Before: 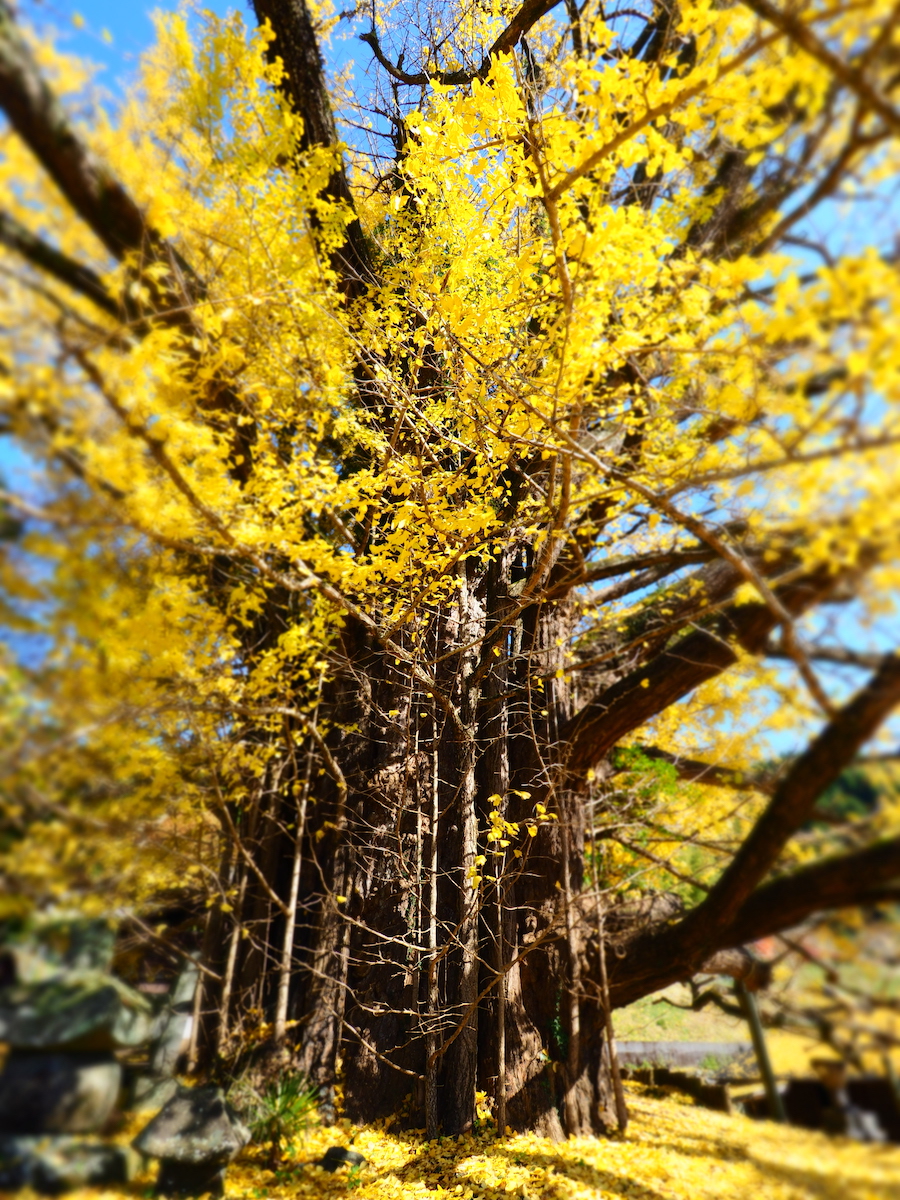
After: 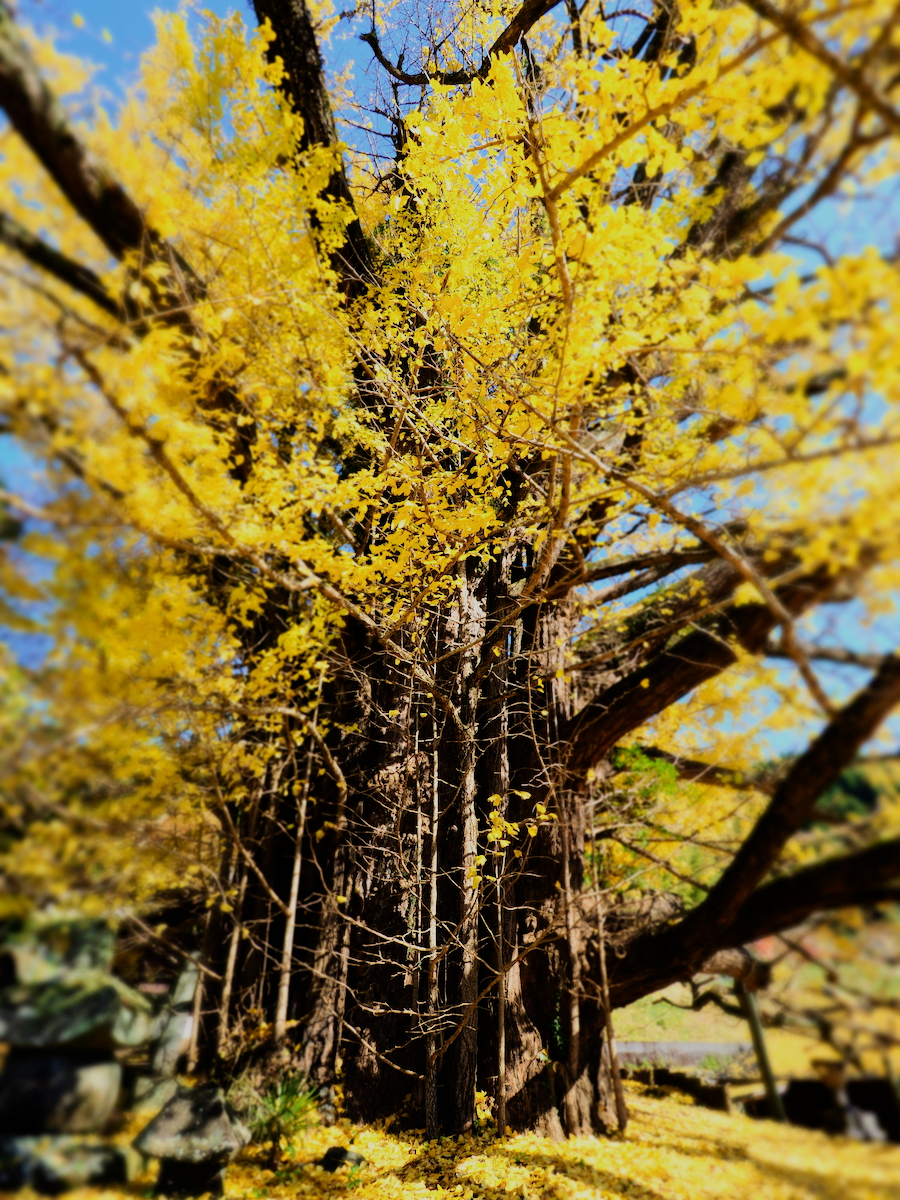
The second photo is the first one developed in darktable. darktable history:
filmic rgb: black relative exposure -7.65 EV, white relative exposure 4.56 EV, hardness 3.61, contrast 1.05
velvia: on, module defaults
